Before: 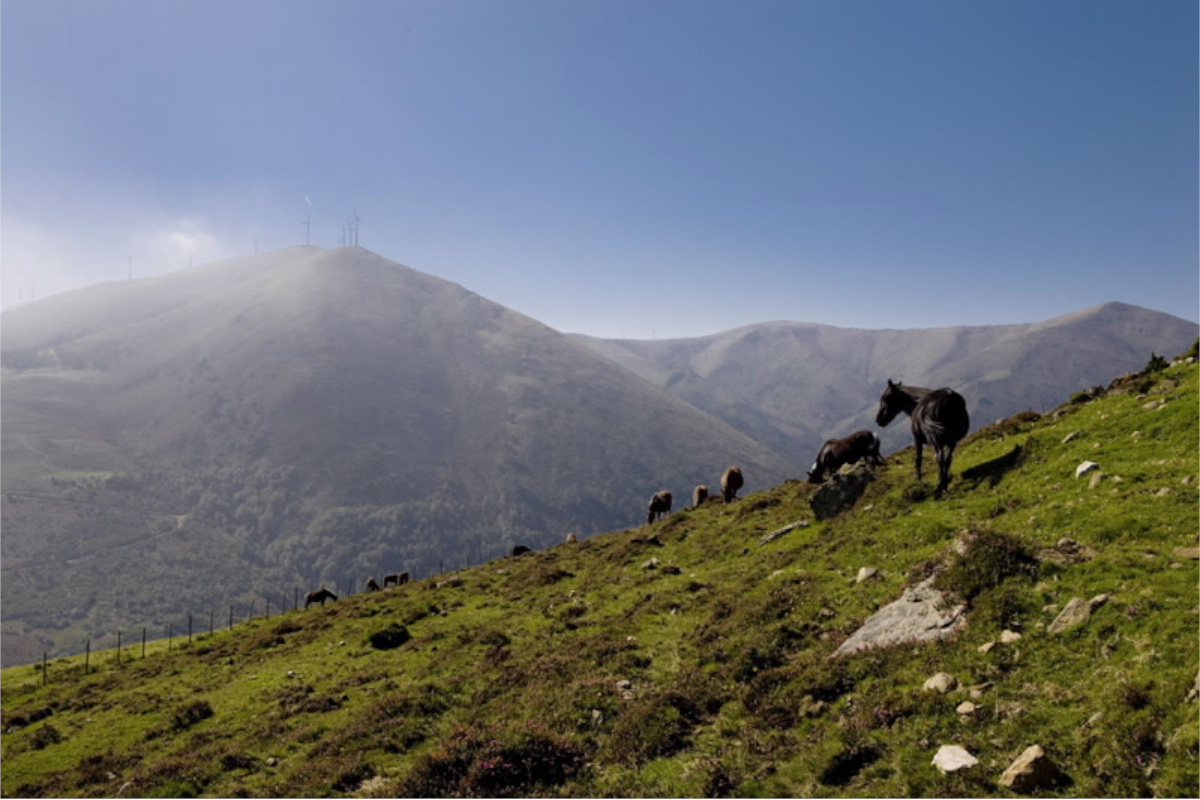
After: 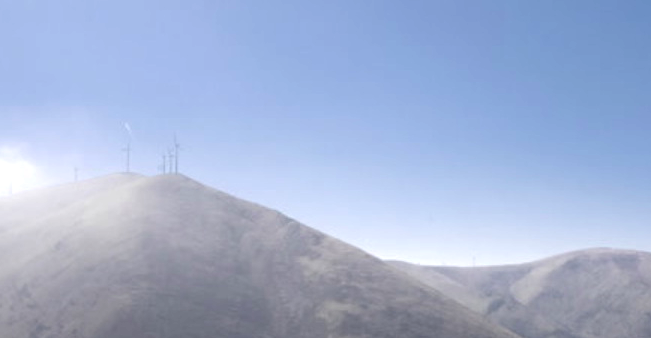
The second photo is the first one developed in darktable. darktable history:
tone equalizer: -8 EV -0.729 EV, -7 EV -0.707 EV, -6 EV -0.577 EV, -5 EV -0.412 EV, -3 EV 0.368 EV, -2 EV 0.6 EV, -1 EV 0.691 EV, +0 EV 0.774 EV, edges refinement/feathering 500, mask exposure compensation -1.57 EV, preserve details no
crop: left 15.016%, top 9.166%, right 30.711%, bottom 48.554%
